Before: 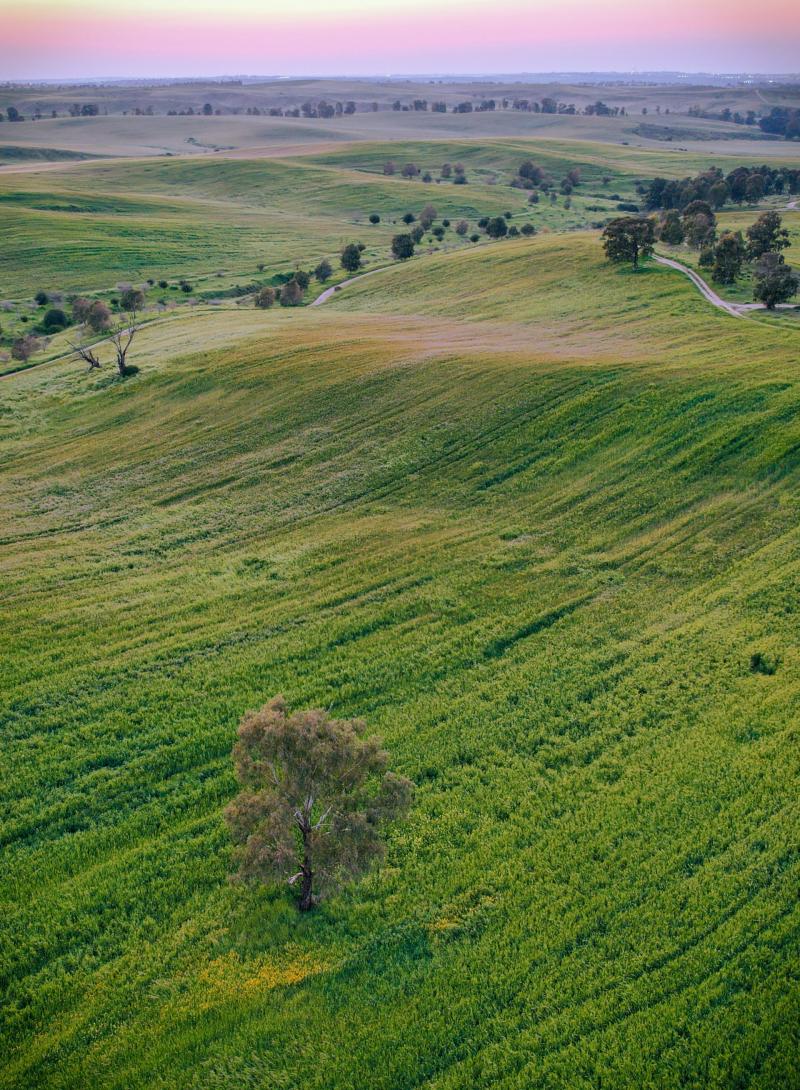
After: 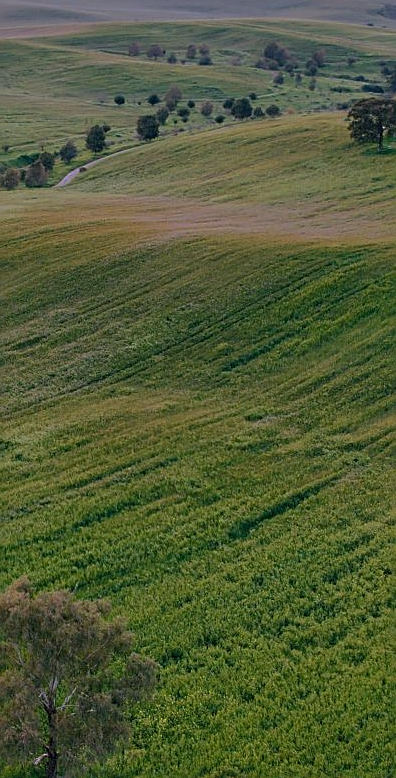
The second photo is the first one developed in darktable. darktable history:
base curve: curves: ch0 [(0, 0) (0.595, 0.418) (1, 1)], preserve colors none
sharpen: on, module defaults
crop: left 31.968%, top 10.983%, right 18.412%, bottom 17.555%
